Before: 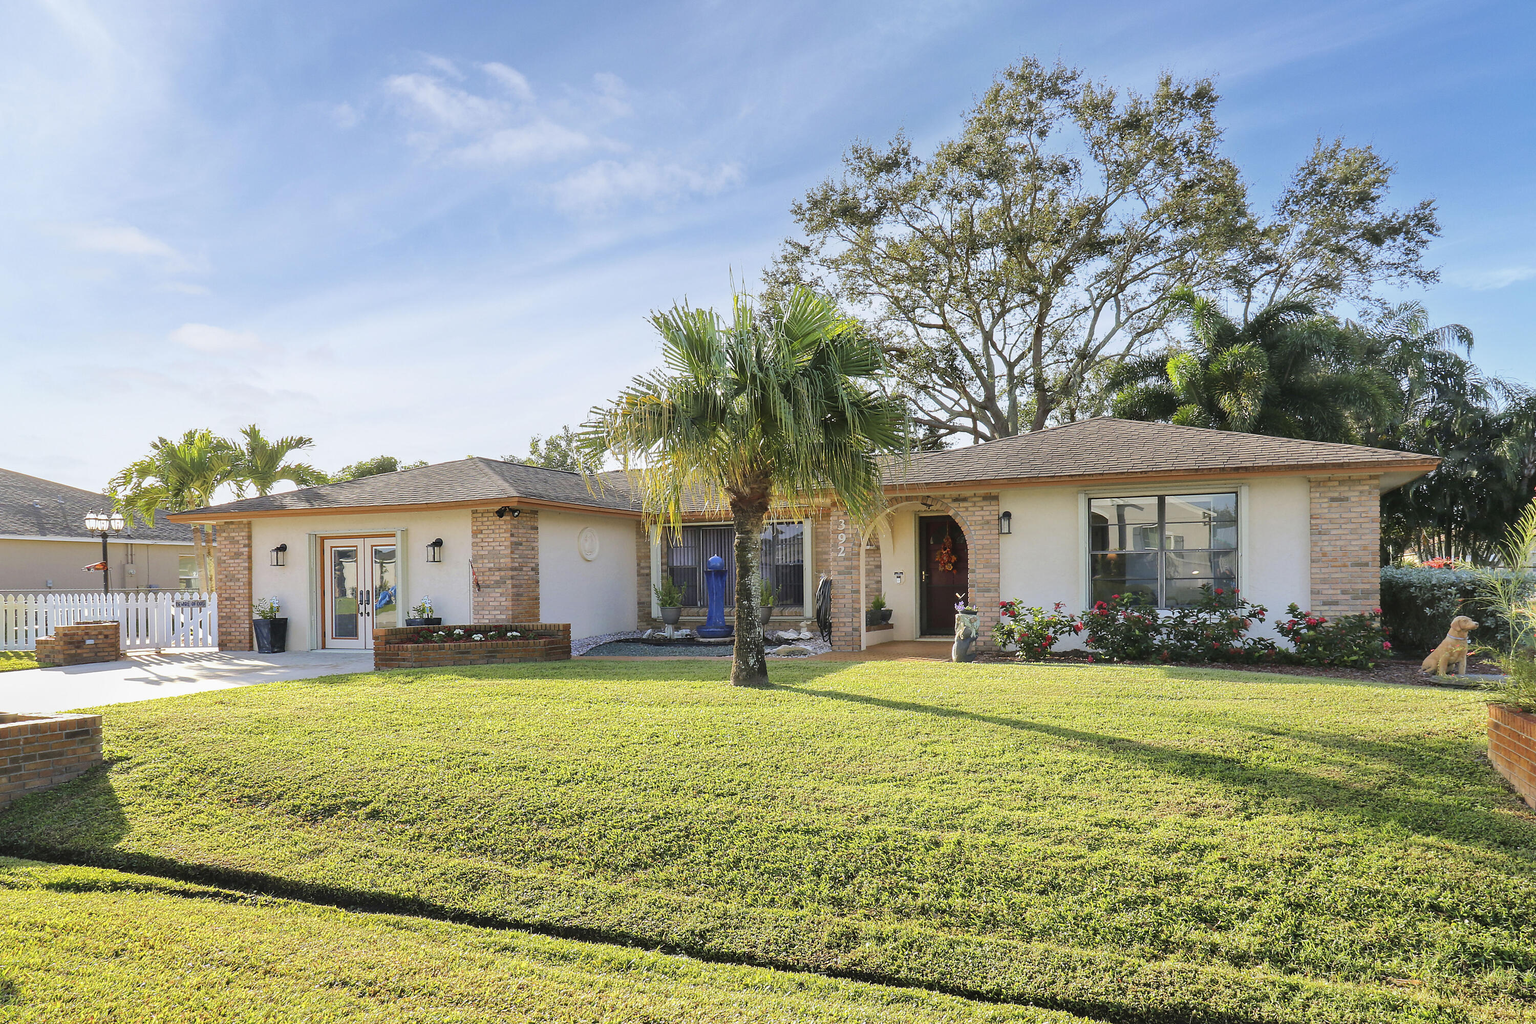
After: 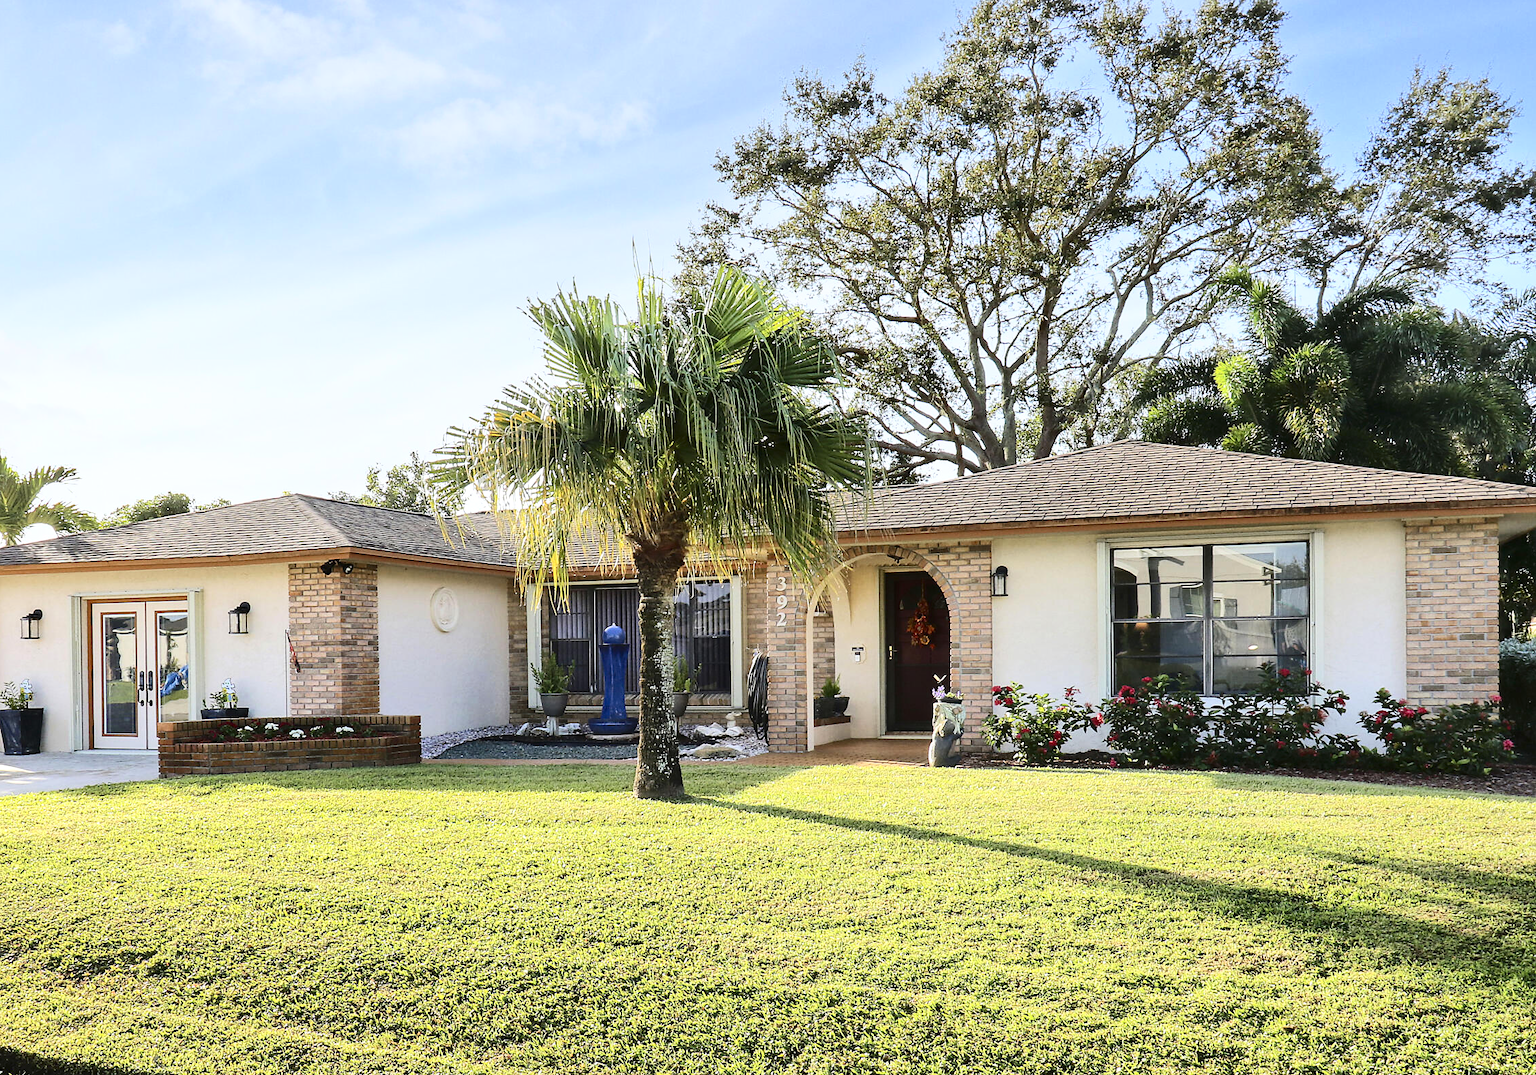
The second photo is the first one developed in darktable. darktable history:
crop: left 16.622%, top 8.494%, right 8.296%, bottom 12.63%
contrast brightness saturation: contrast 0.294
exposure: exposure 0.2 EV, compensate exposure bias true, compensate highlight preservation false
